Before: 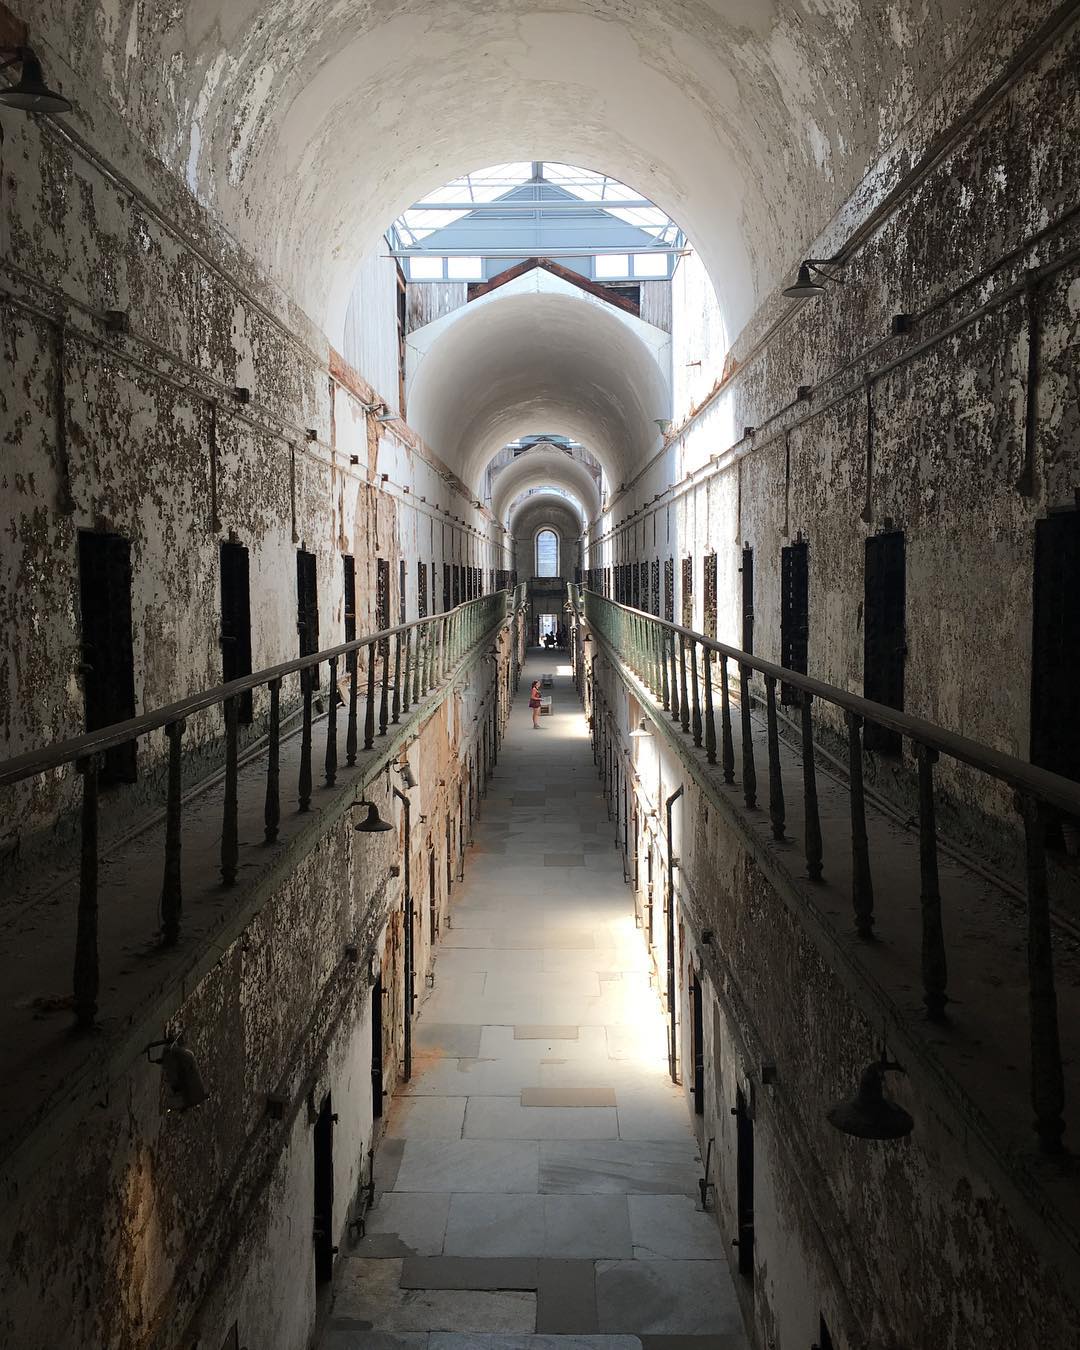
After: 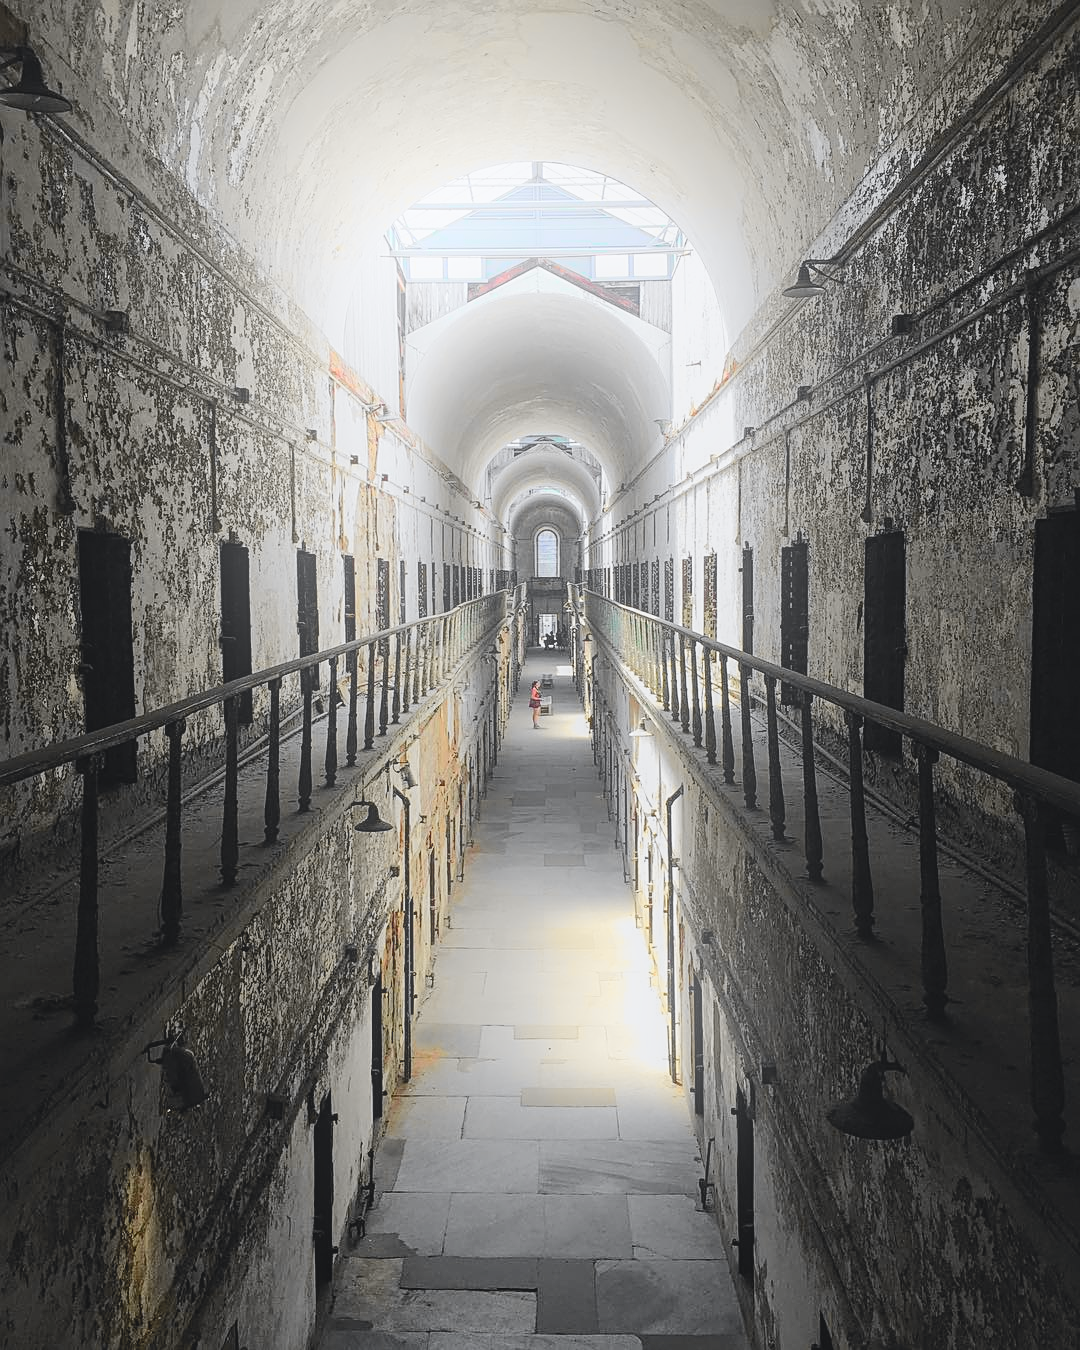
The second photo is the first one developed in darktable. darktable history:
tone curve: curves: ch0 [(0, 0) (0.071, 0.047) (0.266, 0.26) (0.483, 0.554) (0.753, 0.811) (1, 0.983)]; ch1 [(0, 0) (0.346, 0.307) (0.408, 0.369) (0.463, 0.443) (0.482, 0.493) (0.502, 0.5) (0.517, 0.502) (0.55, 0.548) (0.597, 0.624) (0.651, 0.698) (1, 1)]; ch2 [(0, 0) (0.346, 0.34) (0.434, 0.46) (0.485, 0.494) (0.5, 0.494) (0.517, 0.506) (0.535, 0.529) (0.583, 0.611) (0.625, 0.666) (1, 1)], color space Lab, independent channels, preserve colors none
local contrast: detail 110%
sharpen: on, module defaults
bloom: on, module defaults
contrast brightness saturation: contrast -0.15, brightness 0.05, saturation -0.12
